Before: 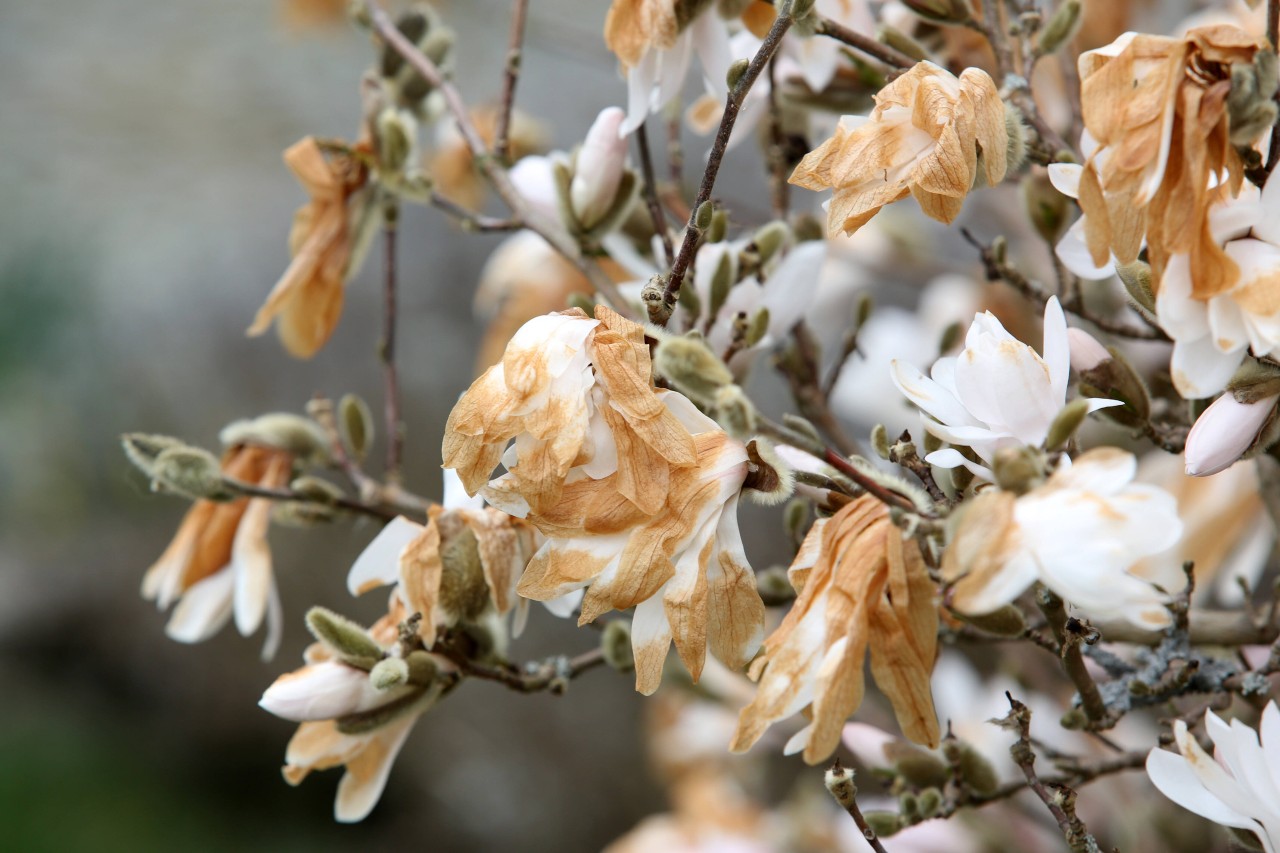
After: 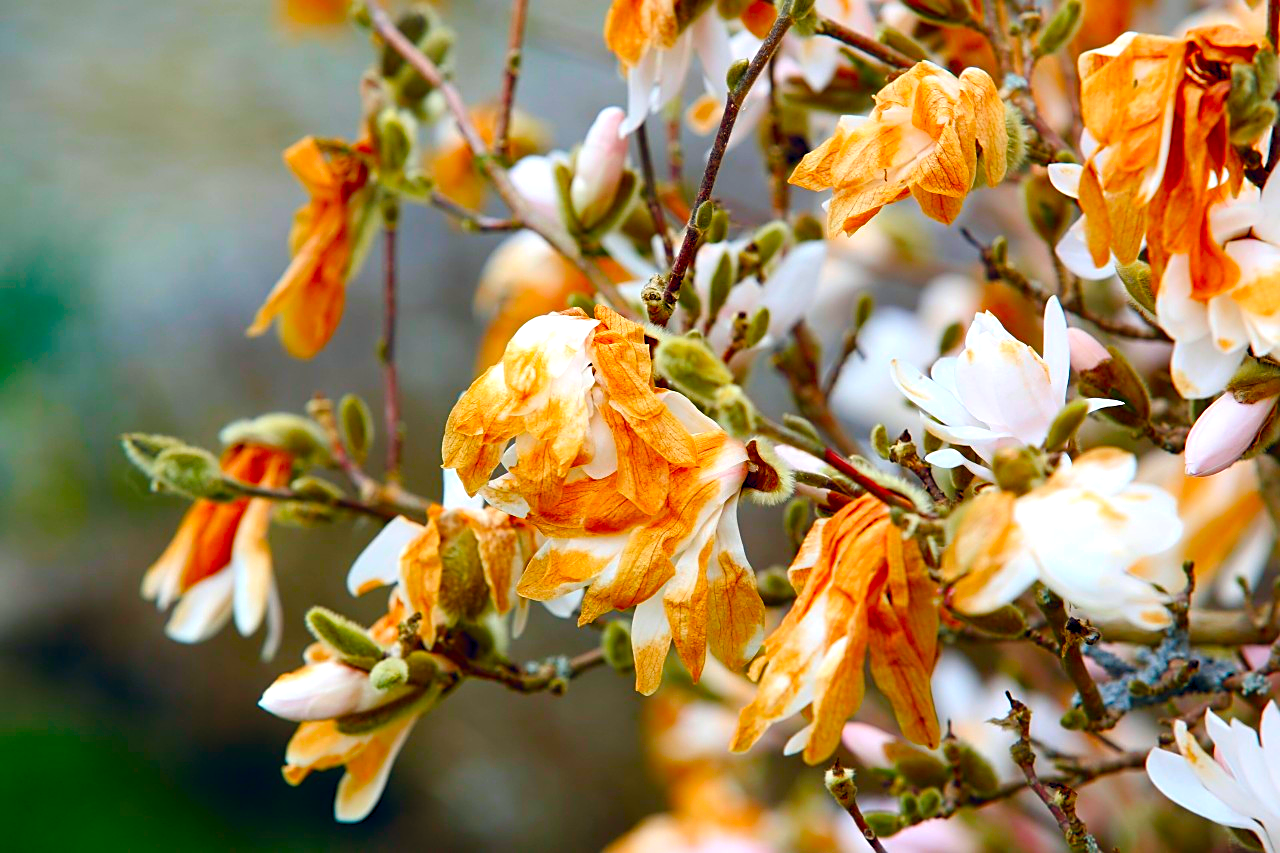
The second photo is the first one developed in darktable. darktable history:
color correction: highlights b* -0.015, saturation 2.11
color balance rgb: highlights gain › luminance 15.024%, global offset › chroma 0.058%, global offset › hue 254.04°, perceptual saturation grading › global saturation 24.039%, perceptual saturation grading › highlights -24.351%, perceptual saturation grading › mid-tones 24.56%, perceptual saturation grading › shadows 40.042%, global vibrance 20%
sharpen: on, module defaults
